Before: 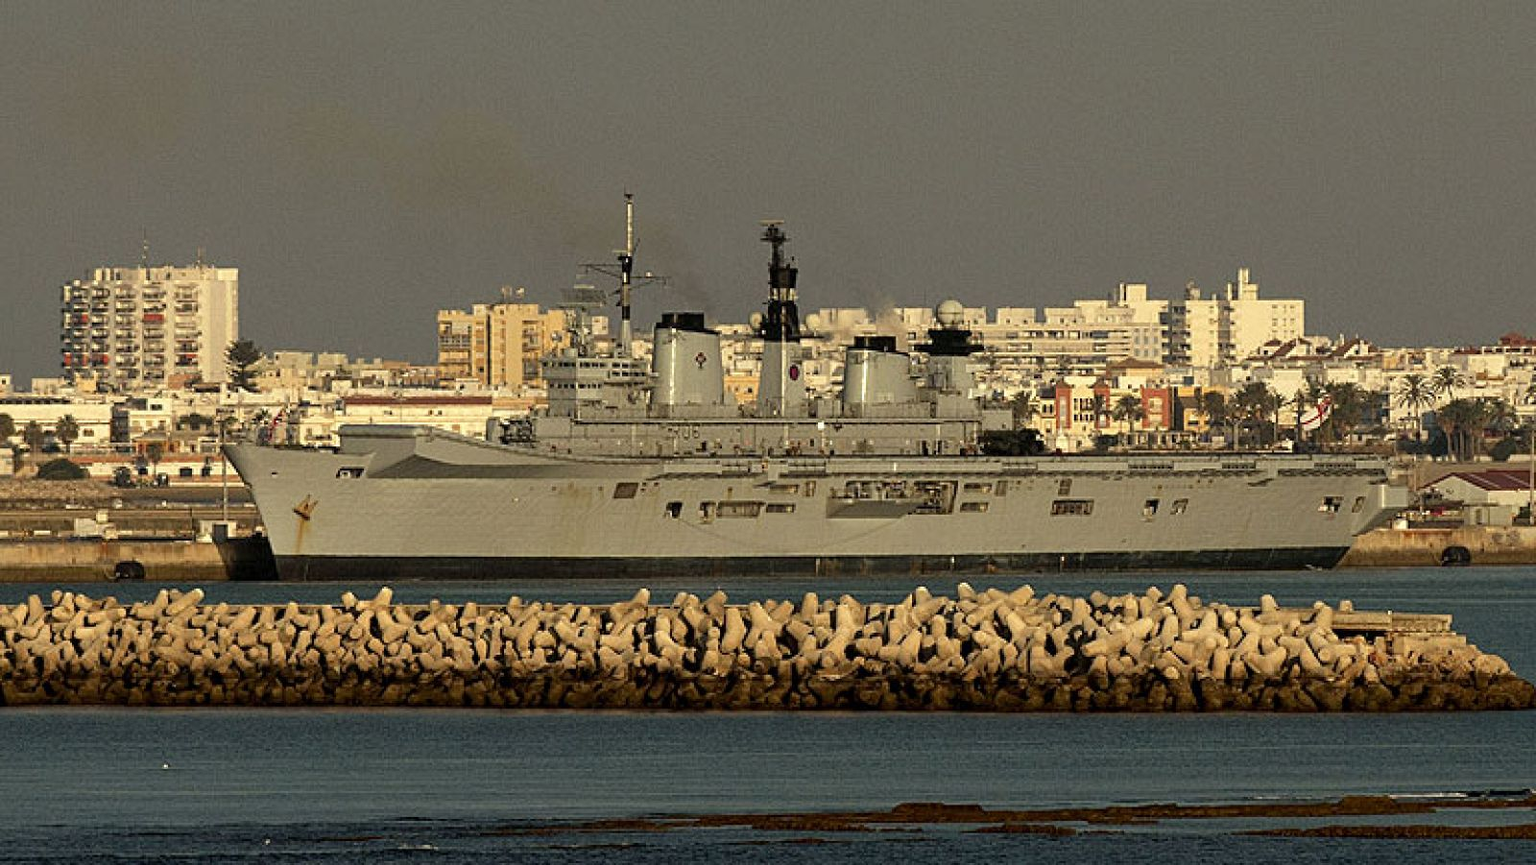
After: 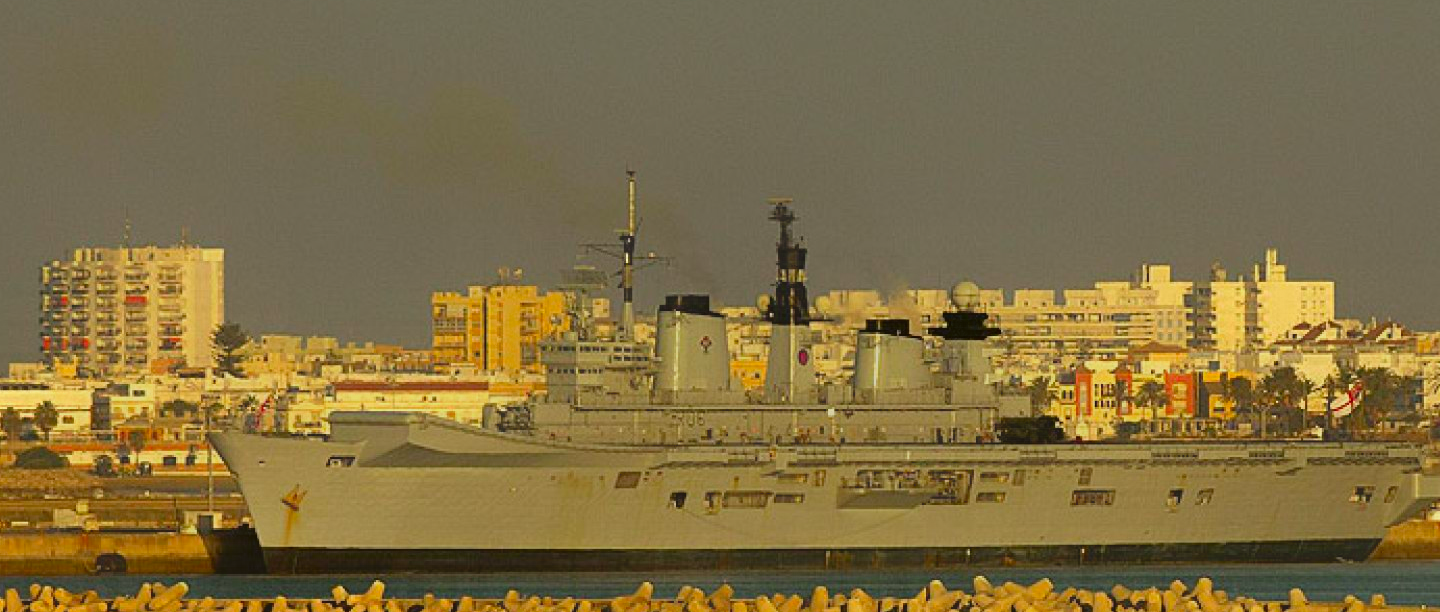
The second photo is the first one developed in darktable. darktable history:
tone equalizer: -8 EV 0.06 EV, smoothing diameter 25%, edges refinement/feathering 10, preserve details guided filter
contrast equalizer: octaves 7, y [[0.6 ×6], [0.55 ×6], [0 ×6], [0 ×6], [0 ×6]], mix -1
color correction: saturation 1.8
crop: left 1.509%, top 3.452%, right 7.696%, bottom 28.452%
